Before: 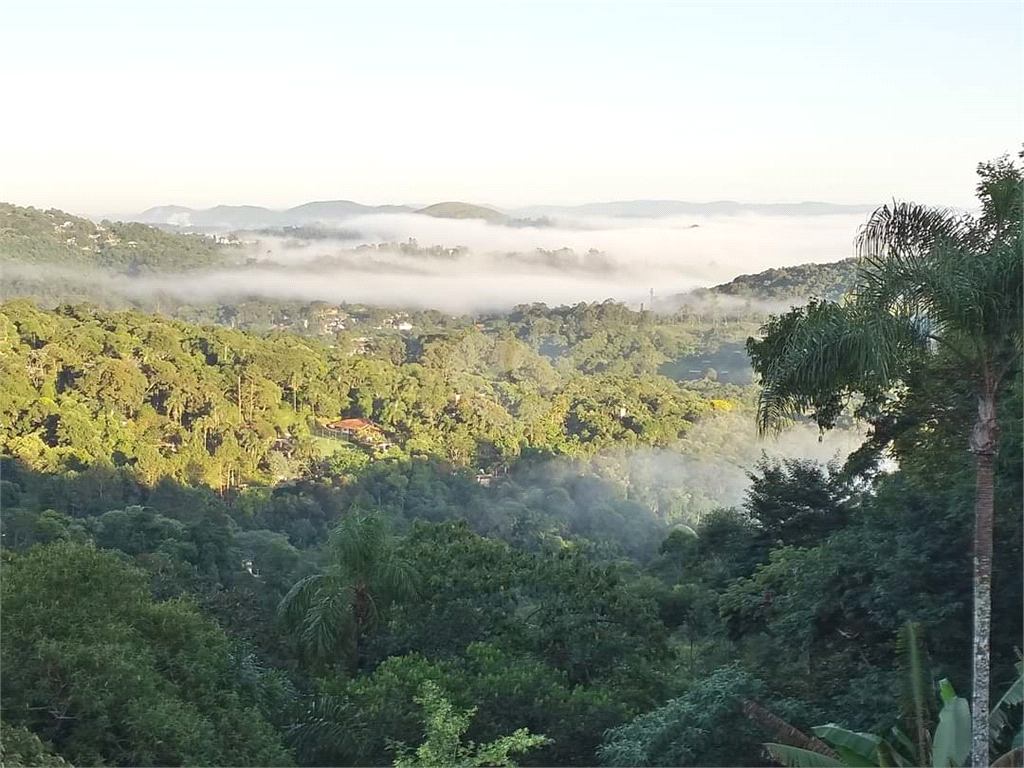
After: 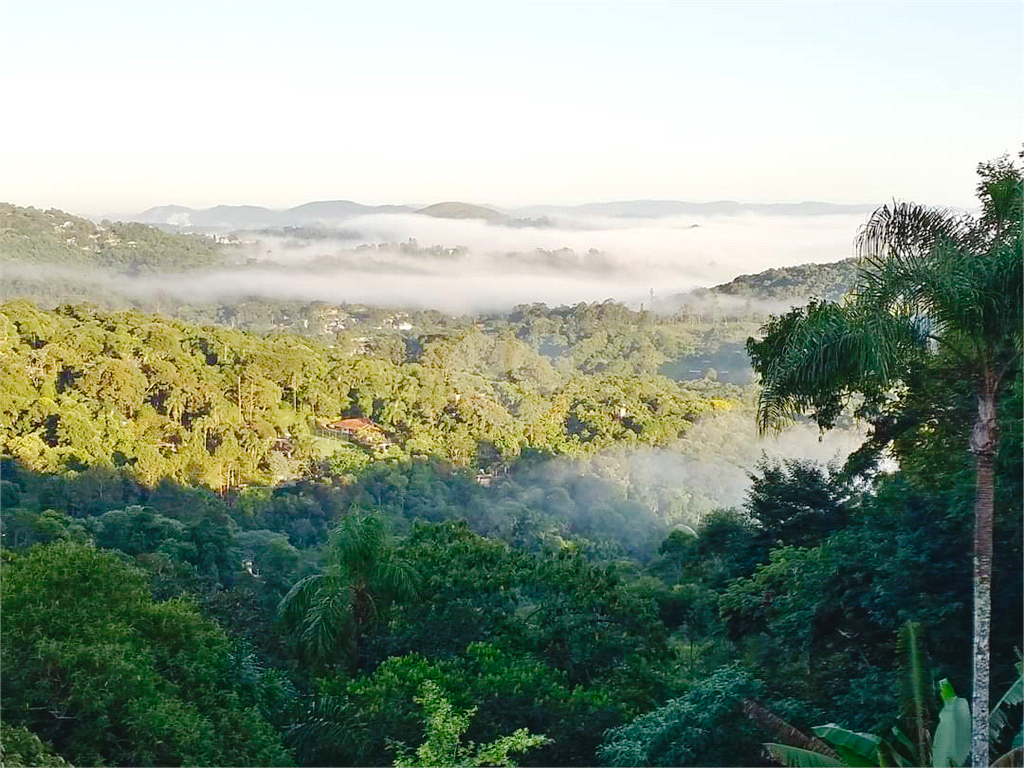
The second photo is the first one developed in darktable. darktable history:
color balance rgb: perceptual saturation grading › global saturation 20%, perceptual saturation grading › highlights -25%, perceptual saturation grading › shadows 50%
tone curve: curves: ch0 [(0, 0) (0.003, 0.048) (0.011, 0.048) (0.025, 0.048) (0.044, 0.049) (0.069, 0.048) (0.1, 0.052) (0.136, 0.071) (0.177, 0.109) (0.224, 0.157) (0.277, 0.233) (0.335, 0.32) (0.399, 0.404) (0.468, 0.496) (0.543, 0.582) (0.623, 0.653) (0.709, 0.738) (0.801, 0.811) (0.898, 0.895) (1, 1)], preserve colors none
